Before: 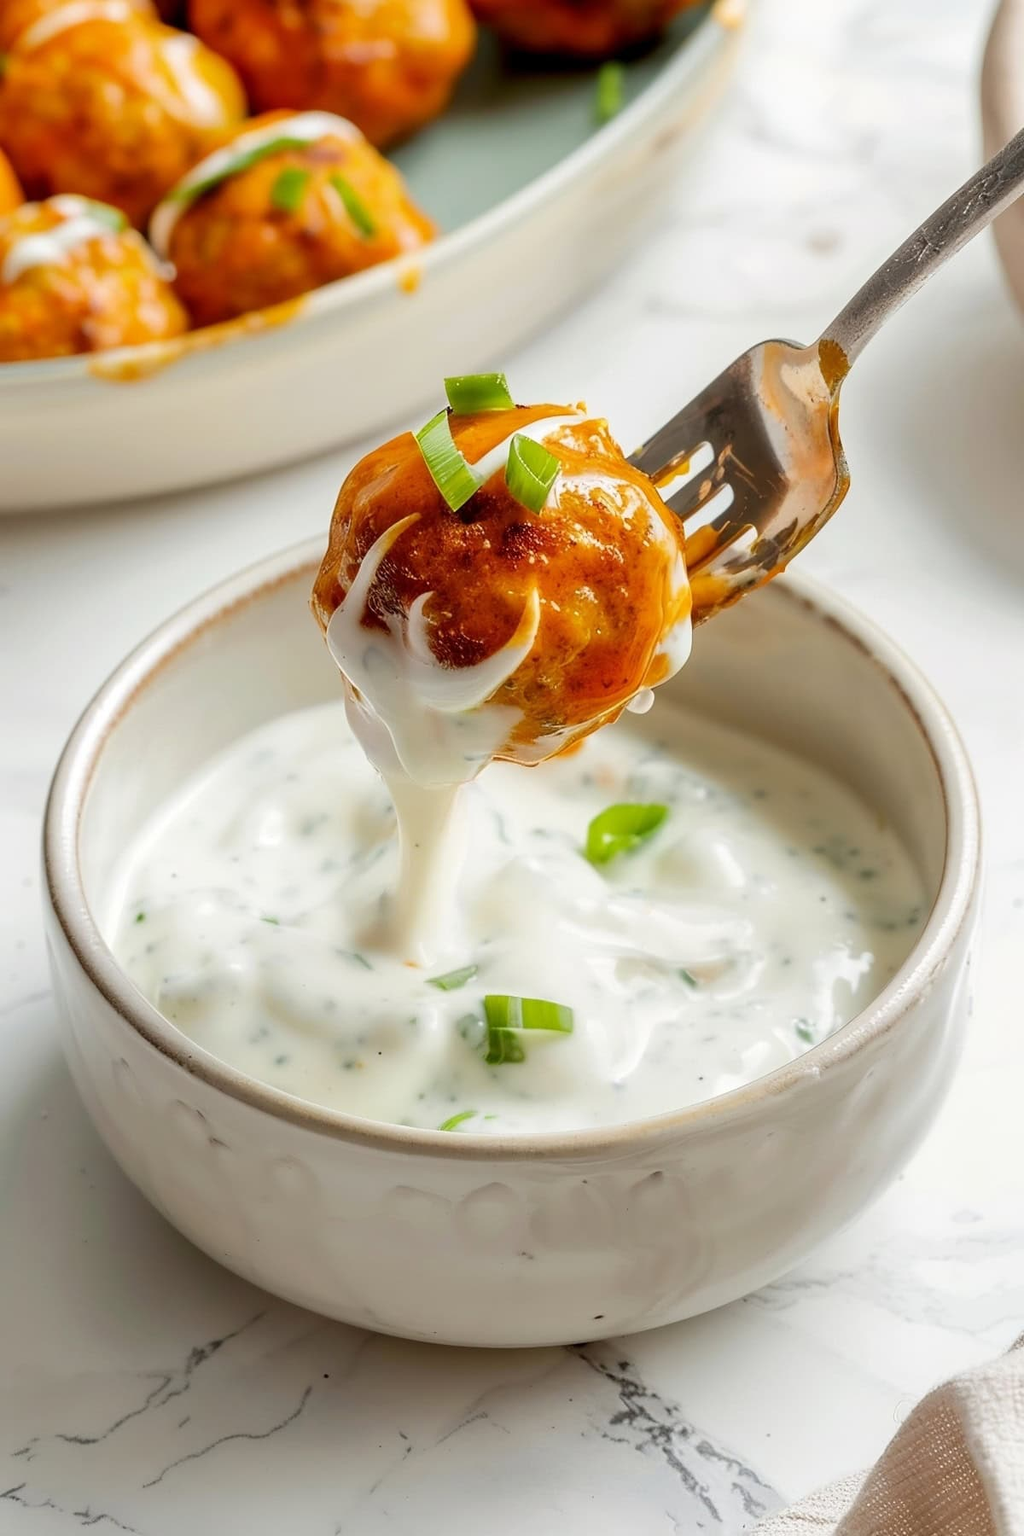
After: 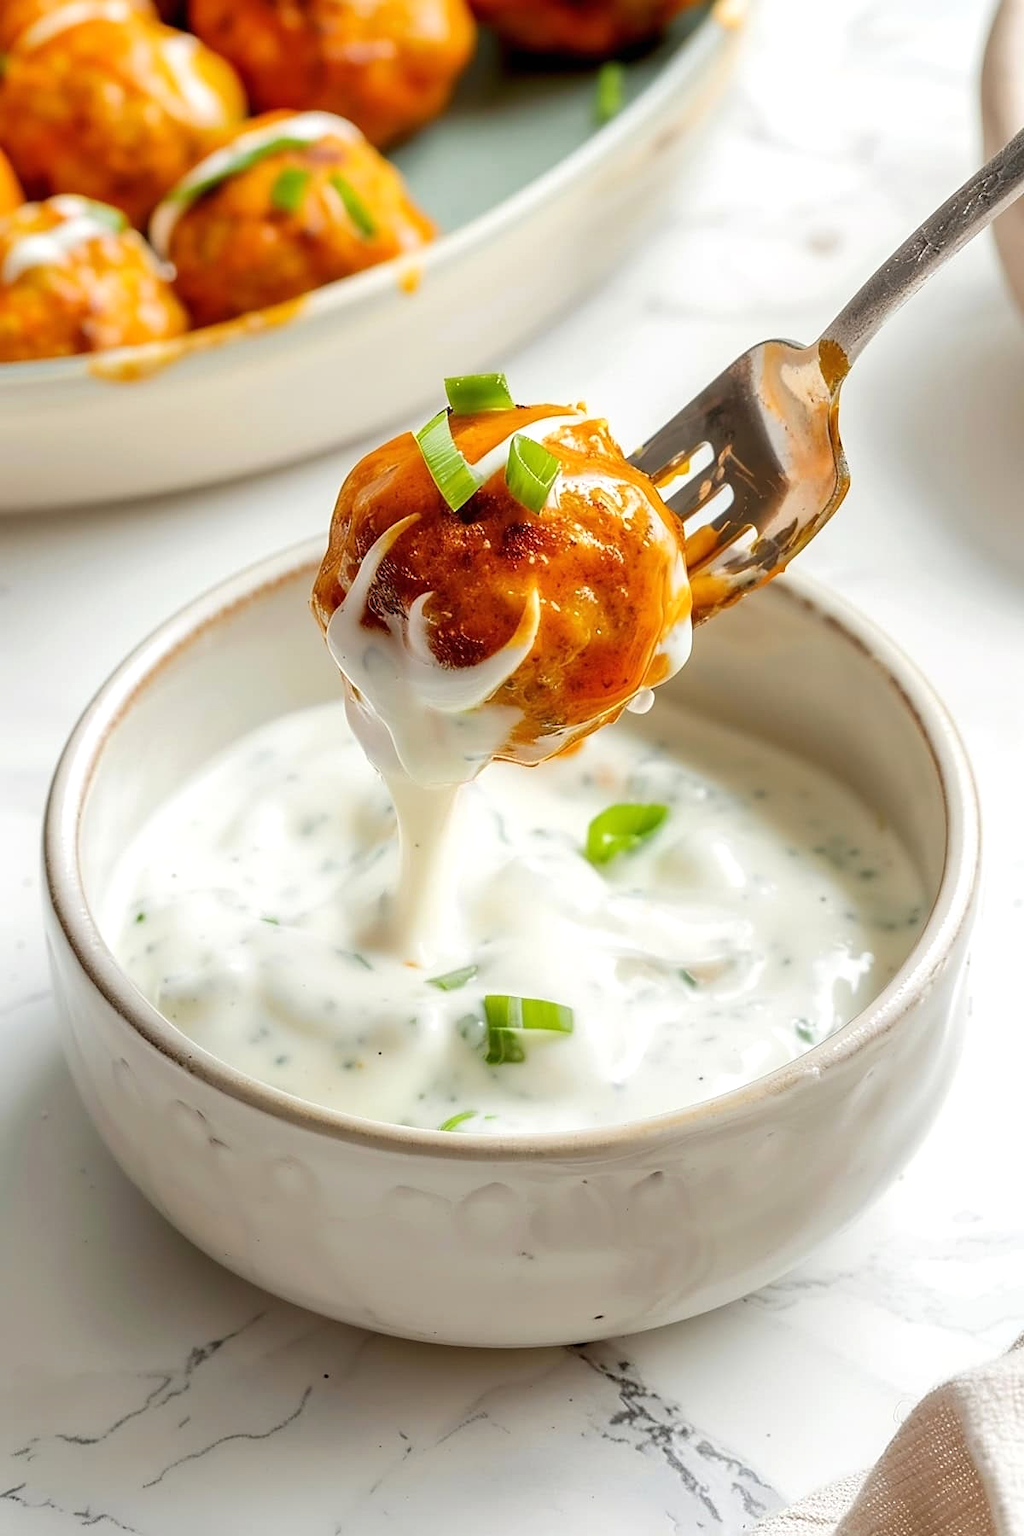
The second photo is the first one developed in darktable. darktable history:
sharpen: amount 0.201
exposure: black level correction 0, exposure 0.2 EV, compensate highlight preservation false
